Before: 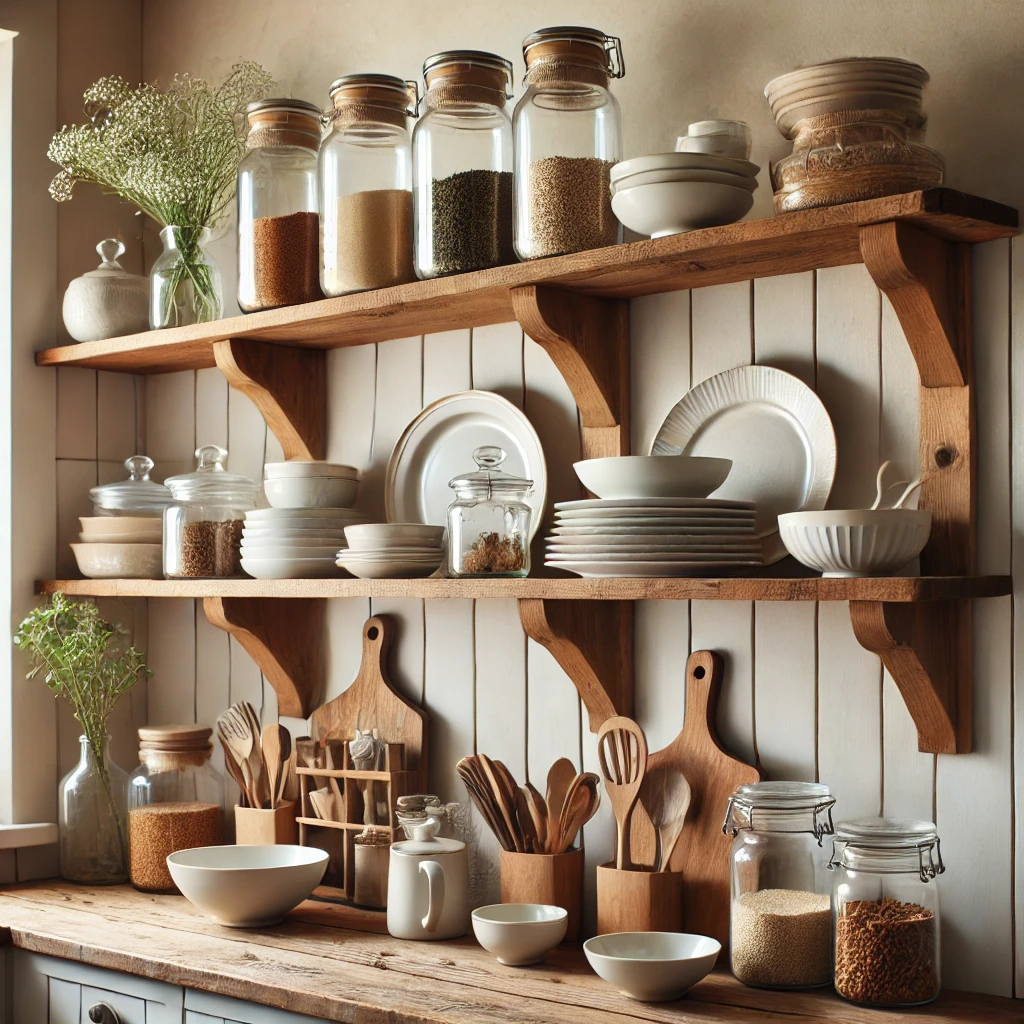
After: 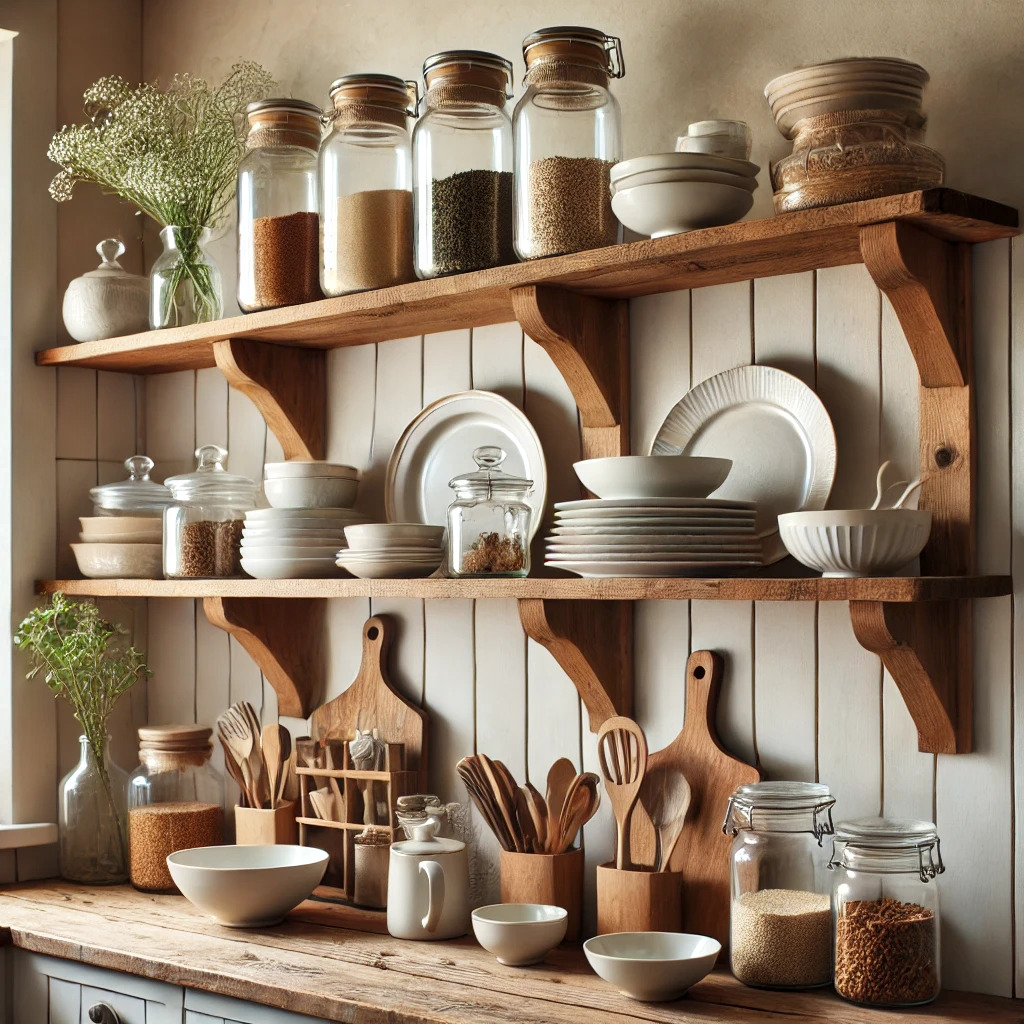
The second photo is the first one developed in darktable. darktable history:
local contrast: highlights 100%, shadows 100%, detail 120%, midtone range 0.2
shadows and highlights: shadows 60, soften with gaussian
